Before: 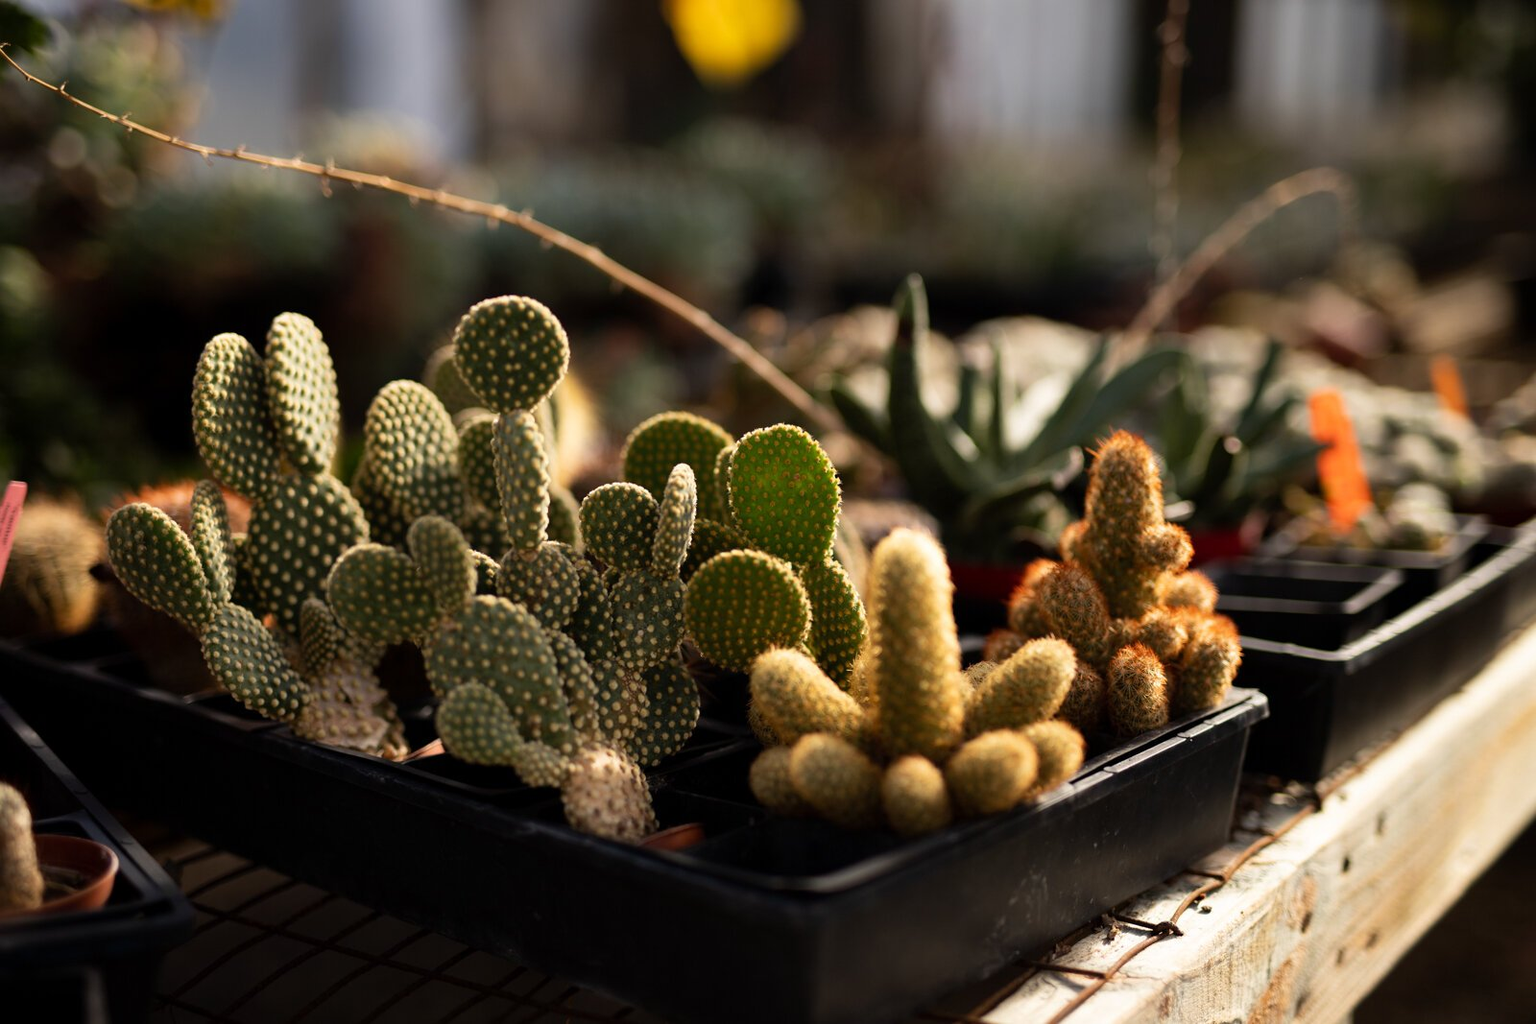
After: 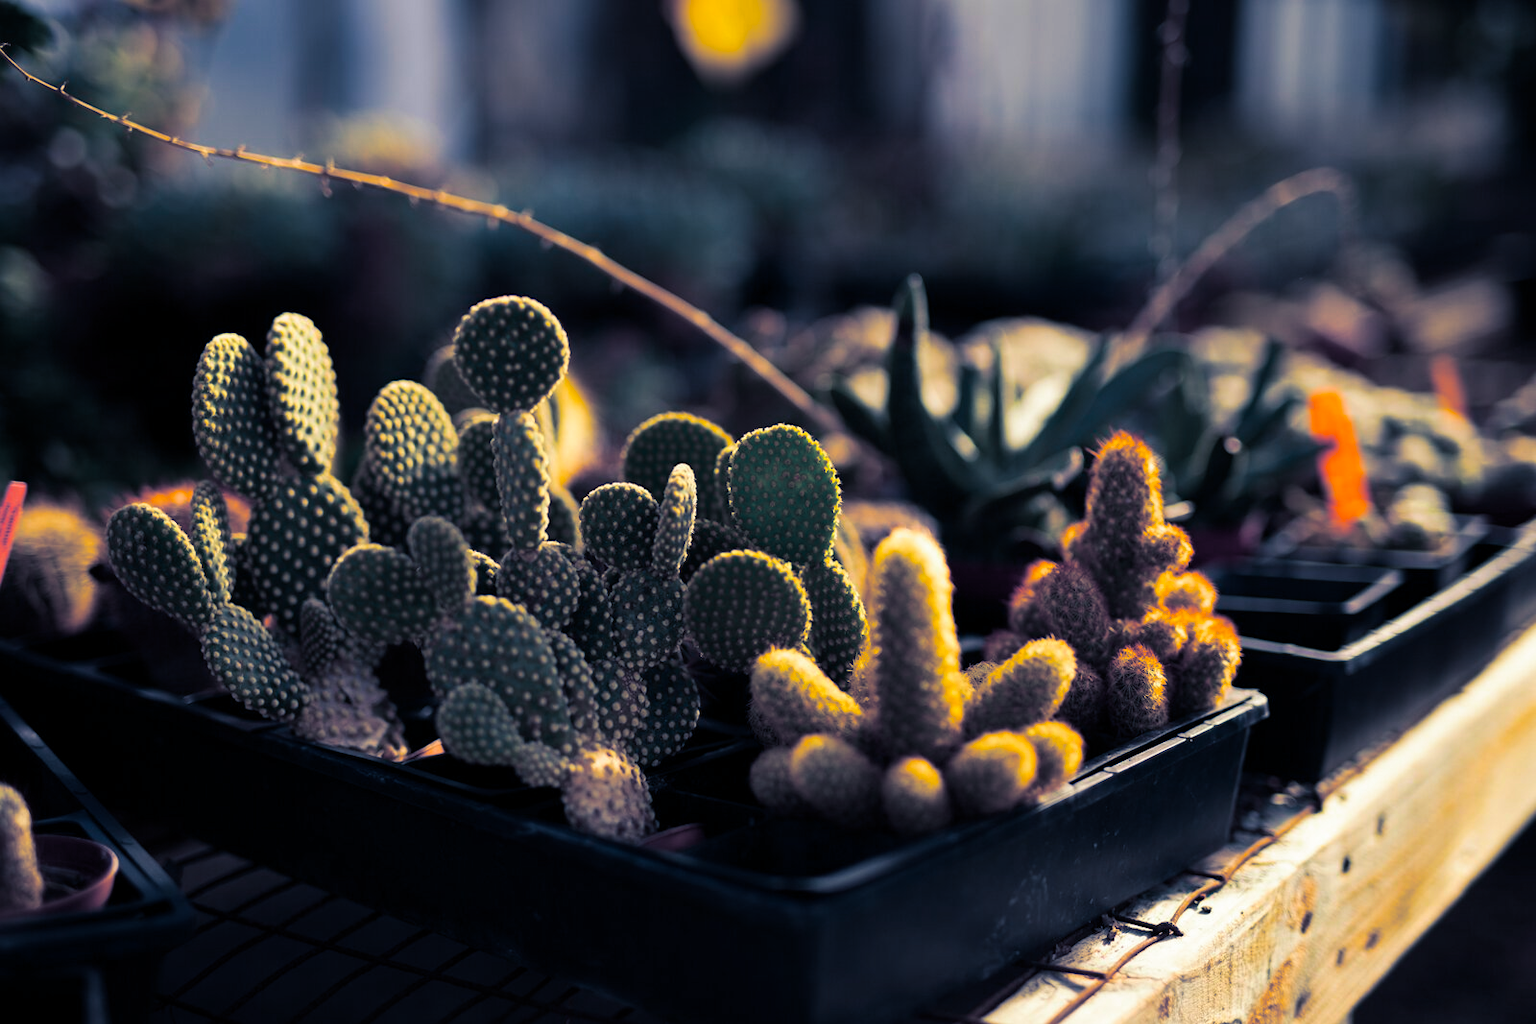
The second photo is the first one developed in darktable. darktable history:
color balance rgb: linear chroma grading › global chroma 15%, perceptual saturation grading › global saturation 30%
split-toning: shadows › hue 226.8°, shadows › saturation 0.84
